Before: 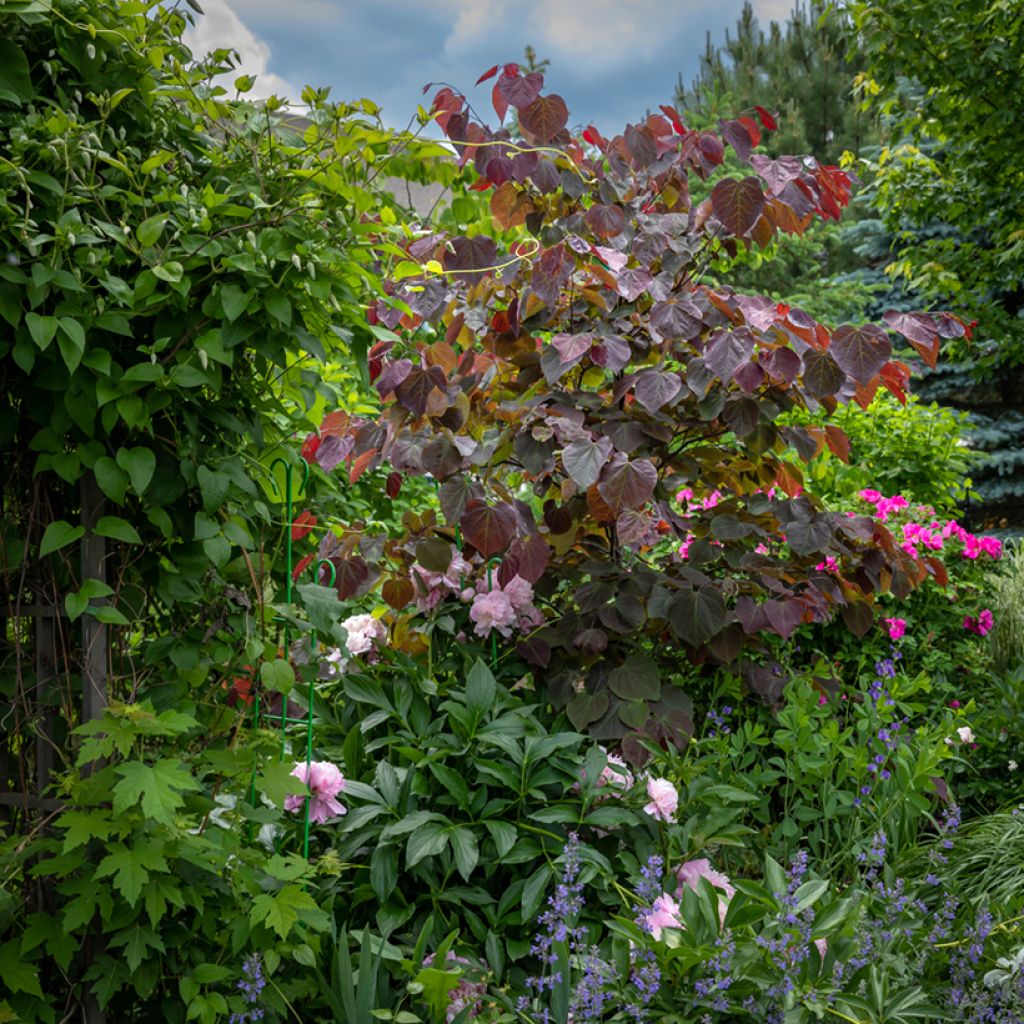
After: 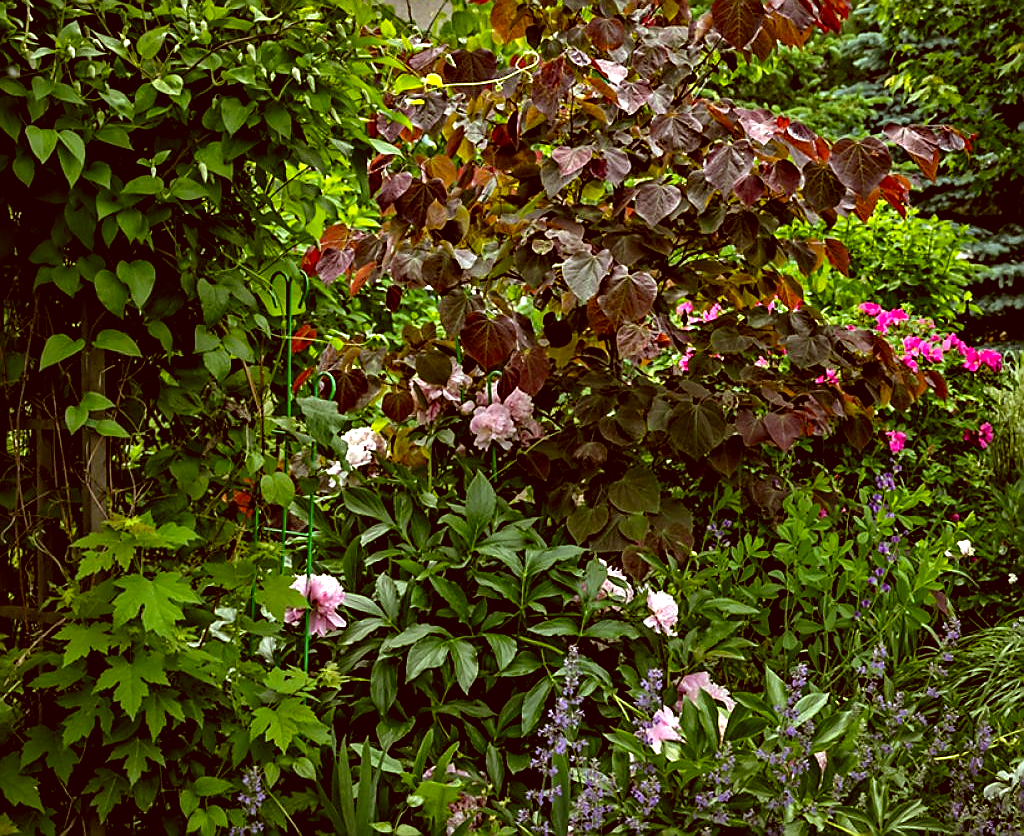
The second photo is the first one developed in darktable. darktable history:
shadows and highlights: shadows 22.83, highlights -49.12, soften with gaussian
color balance rgb: perceptual saturation grading › global saturation 19.586%
crop and rotate: top 18.28%
exposure: exposure -0.306 EV, compensate highlight preservation false
color correction: highlights a* -6.23, highlights b* 9.31, shadows a* 9.97, shadows b* 23.15
sharpen: radius 1.396, amount 1.234, threshold 0.626
haze removal: compatibility mode true, adaptive false
contrast equalizer: y [[0.511, 0.558, 0.631, 0.632, 0.559, 0.512], [0.5 ×6], [0.5 ×6], [0 ×6], [0 ×6]]
